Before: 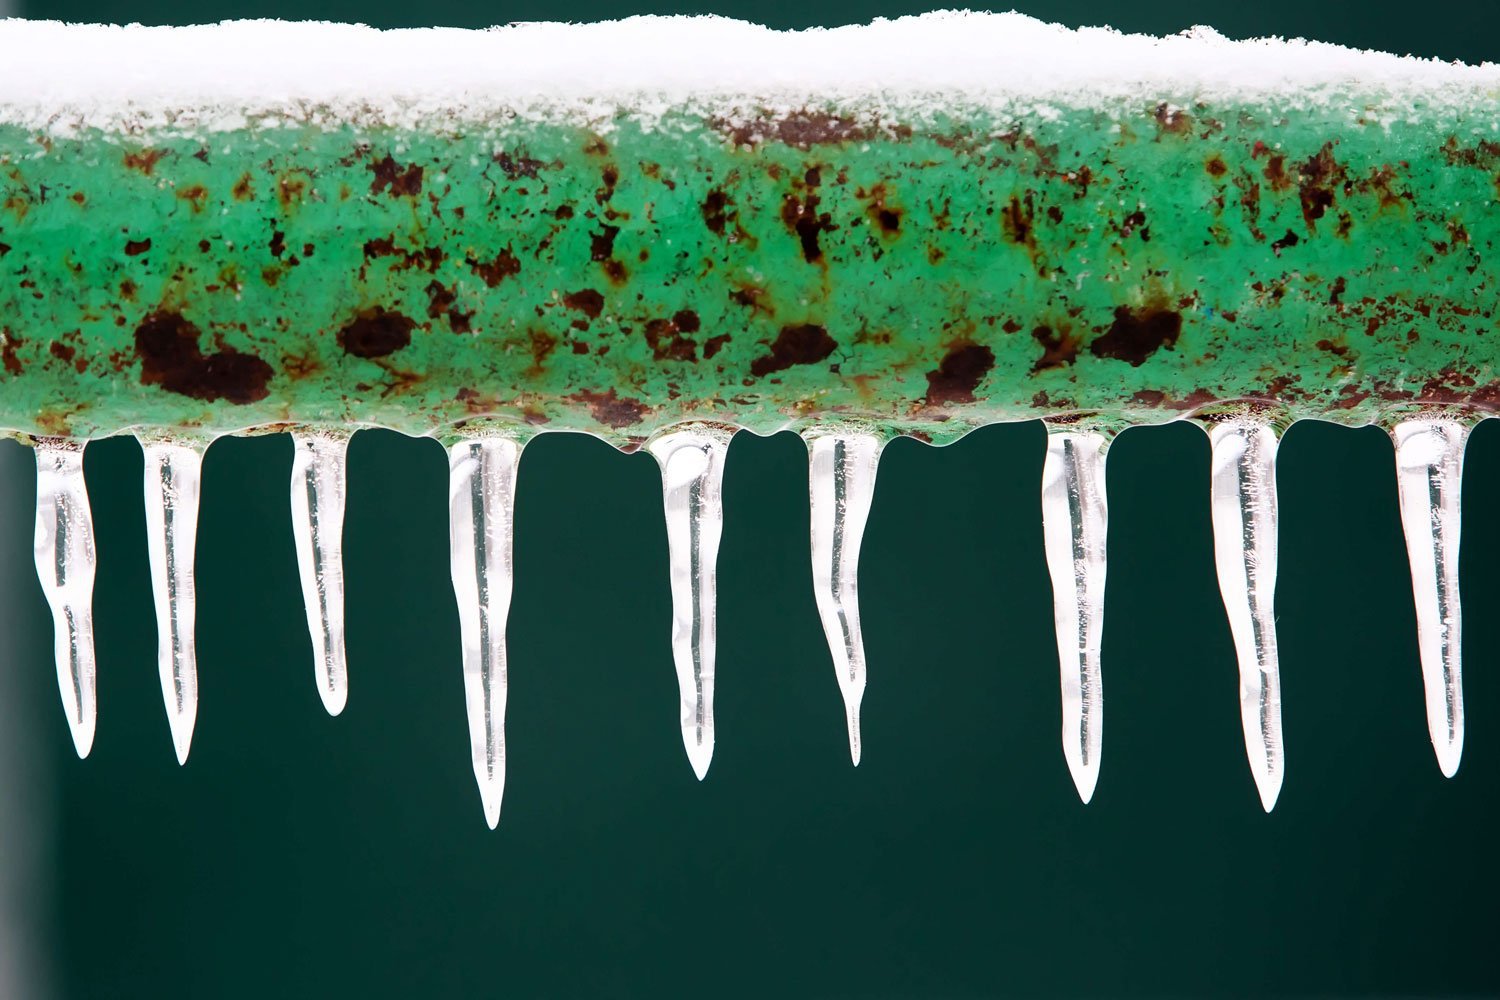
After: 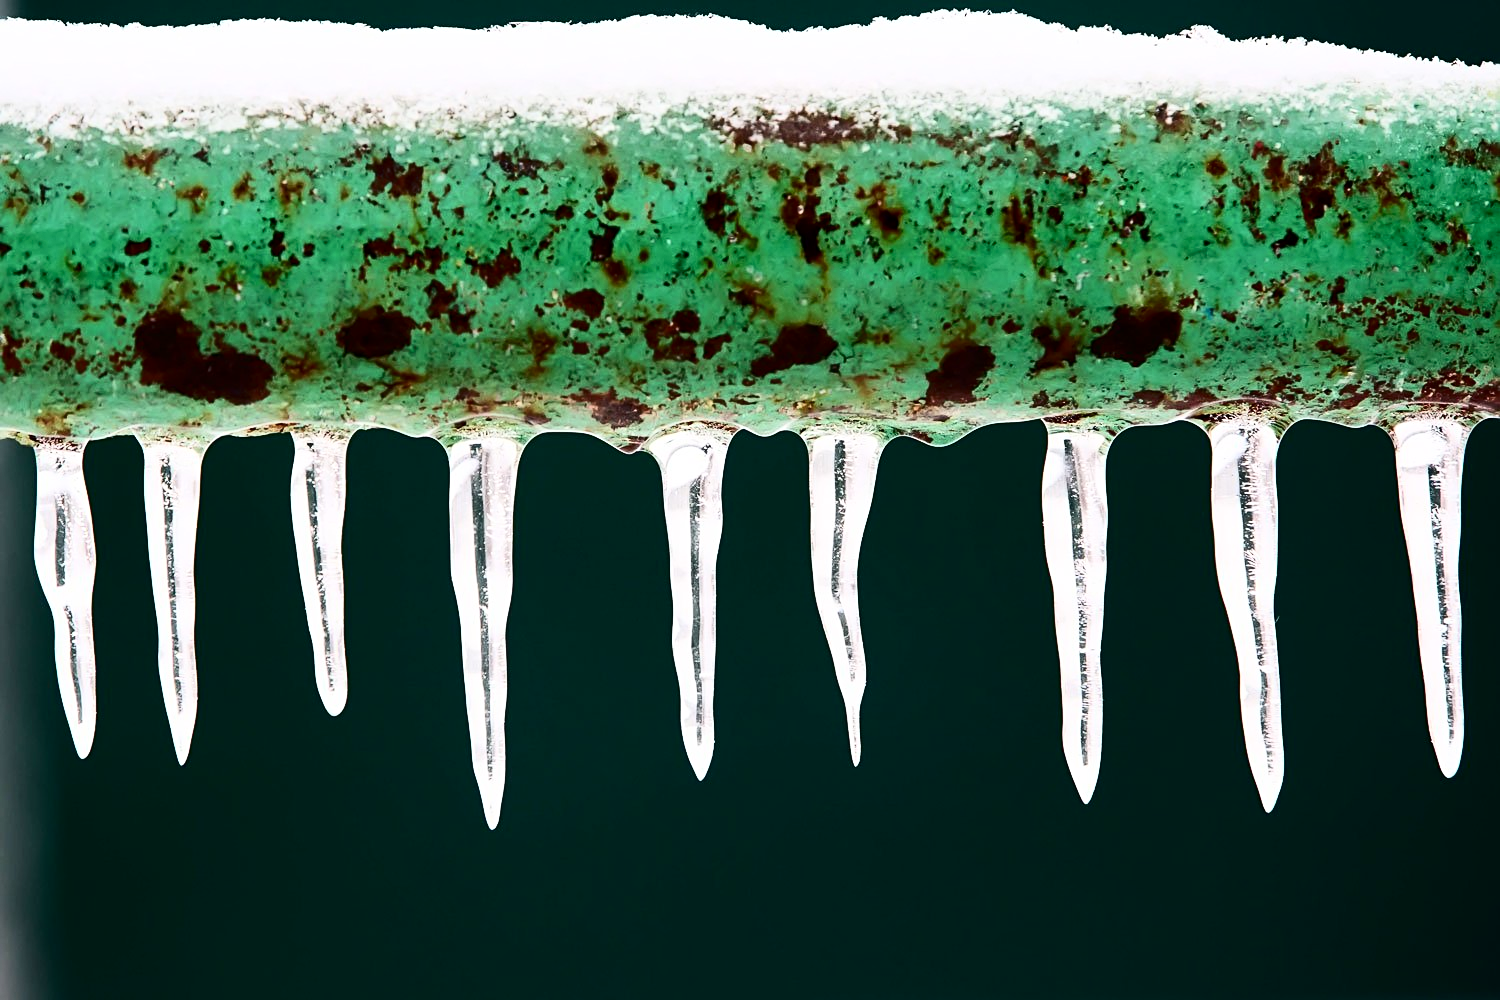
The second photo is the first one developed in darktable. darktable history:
sharpen: radius 2.505, amount 0.333
contrast brightness saturation: contrast 0.3
